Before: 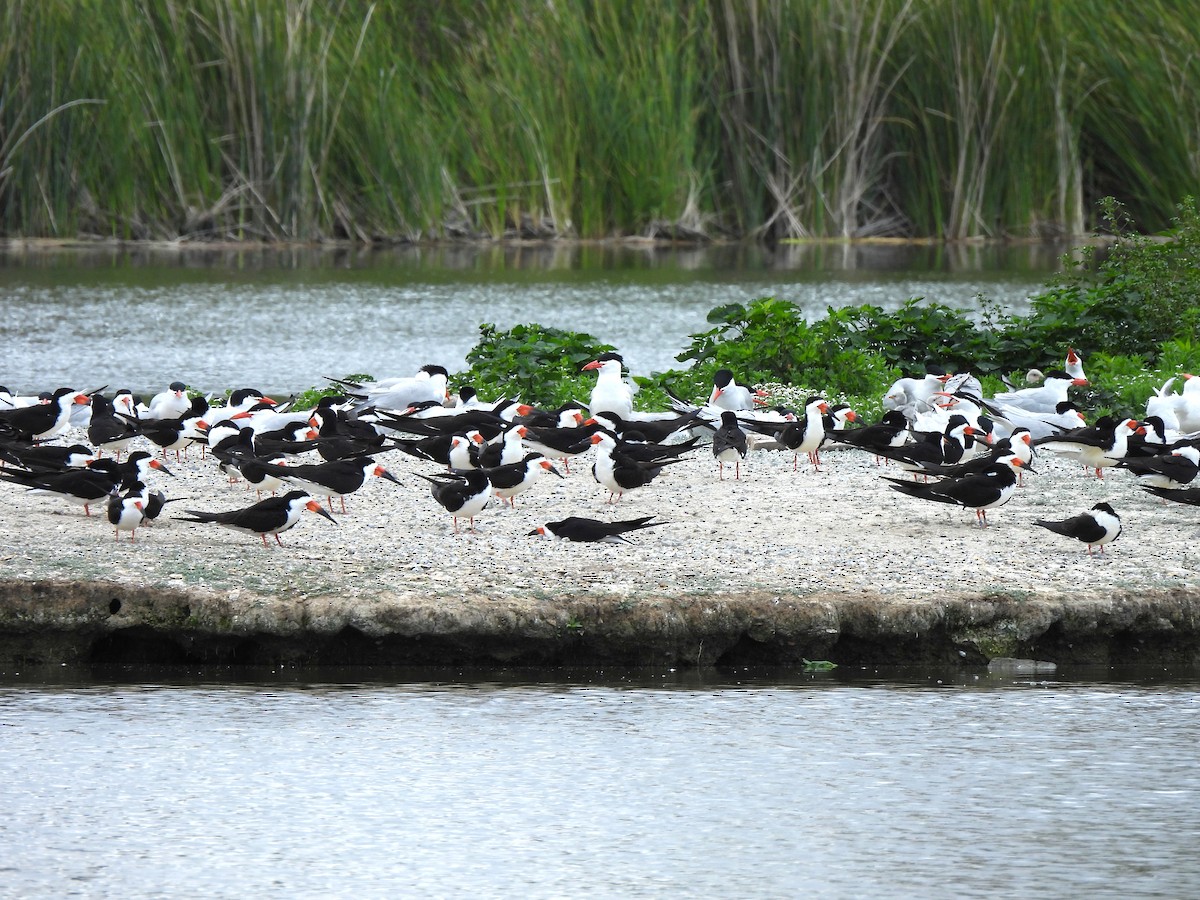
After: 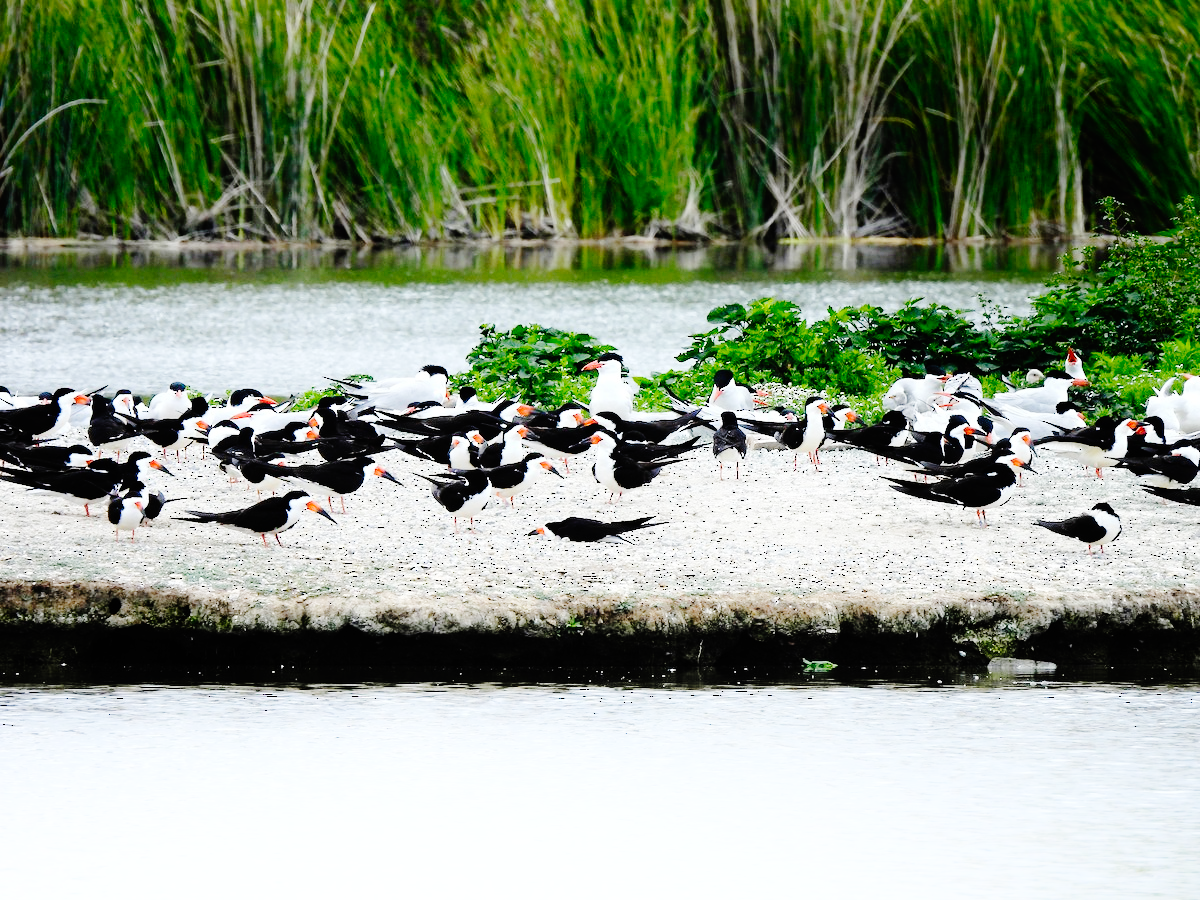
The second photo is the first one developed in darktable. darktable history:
base curve: curves: ch0 [(0, 0) (0.036, 0.01) (0.123, 0.254) (0.258, 0.504) (0.507, 0.748) (1, 1)], preserve colors none
shadows and highlights: shadows -54.38, highlights 86.99, soften with gaussian
tone equalizer: edges refinement/feathering 500, mask exposure compensation -1.57 EV, preserve details no
